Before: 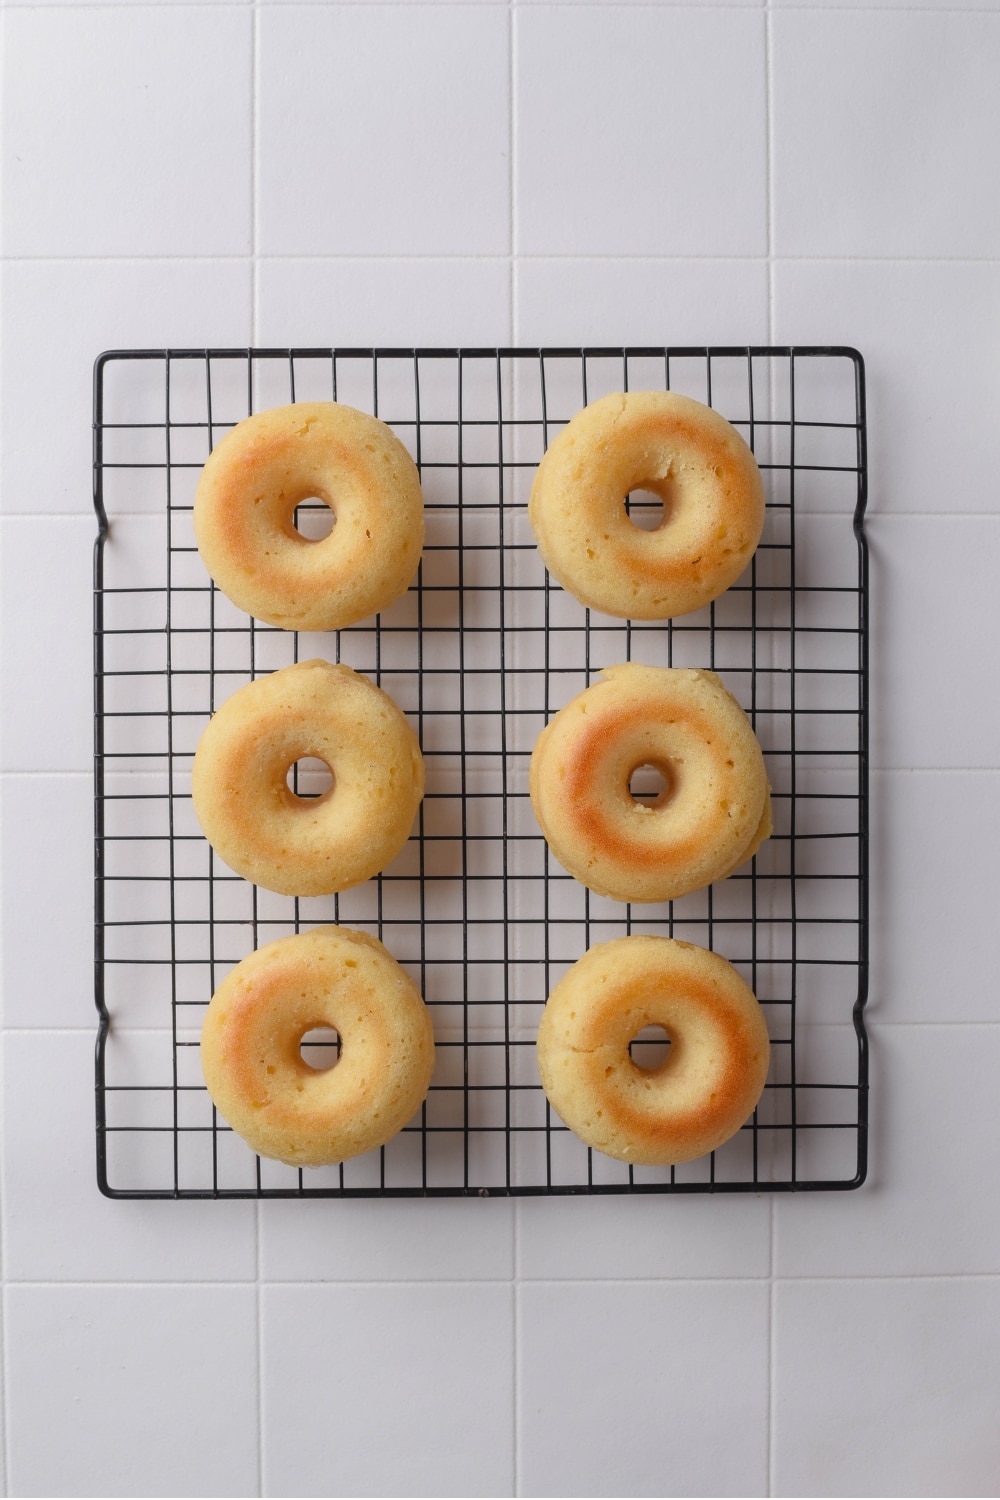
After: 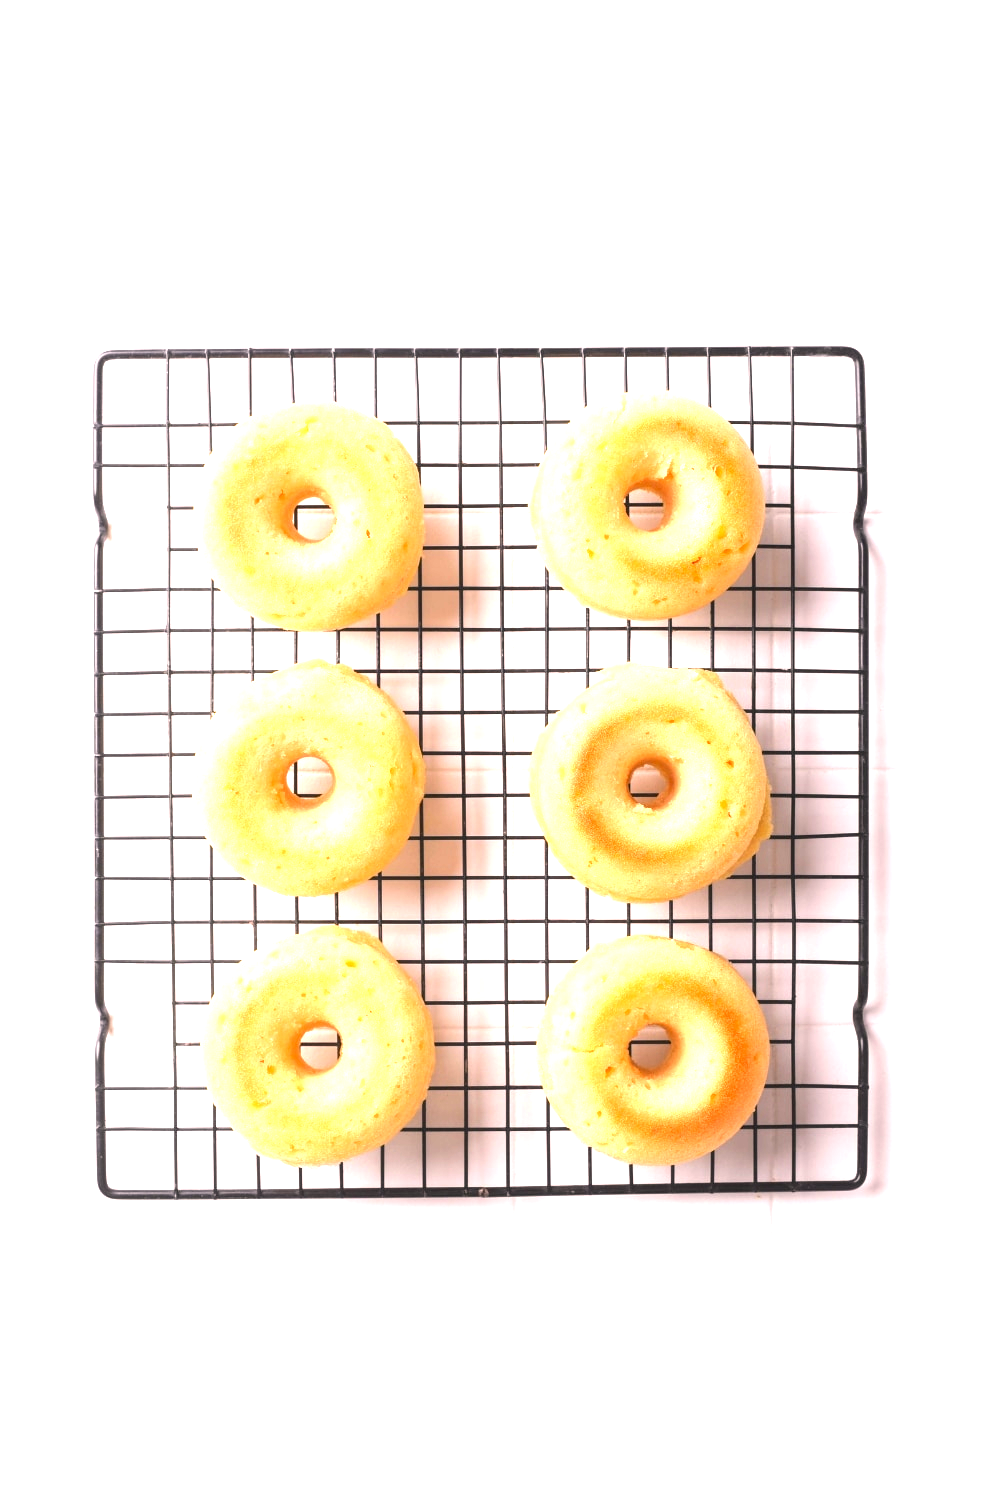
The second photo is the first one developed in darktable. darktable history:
color correction: highlights a* 7.52, highlights b* 4.24
exposure: exposure 1.995 EV, compensate exposure bias true, compensate highlight preservation false
